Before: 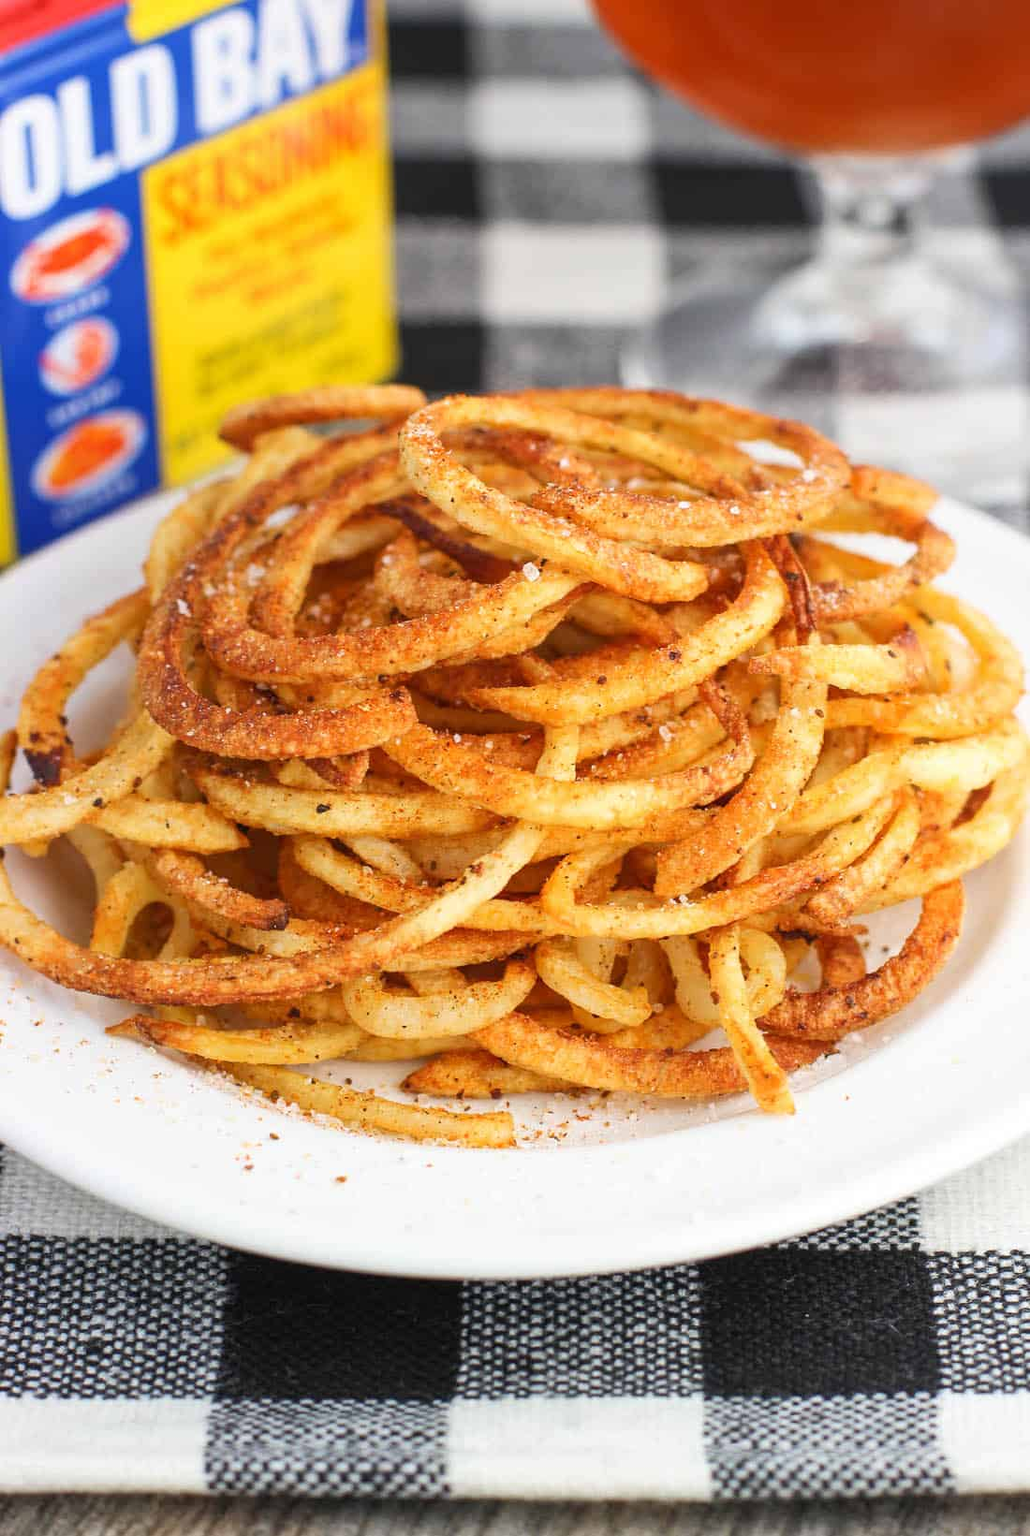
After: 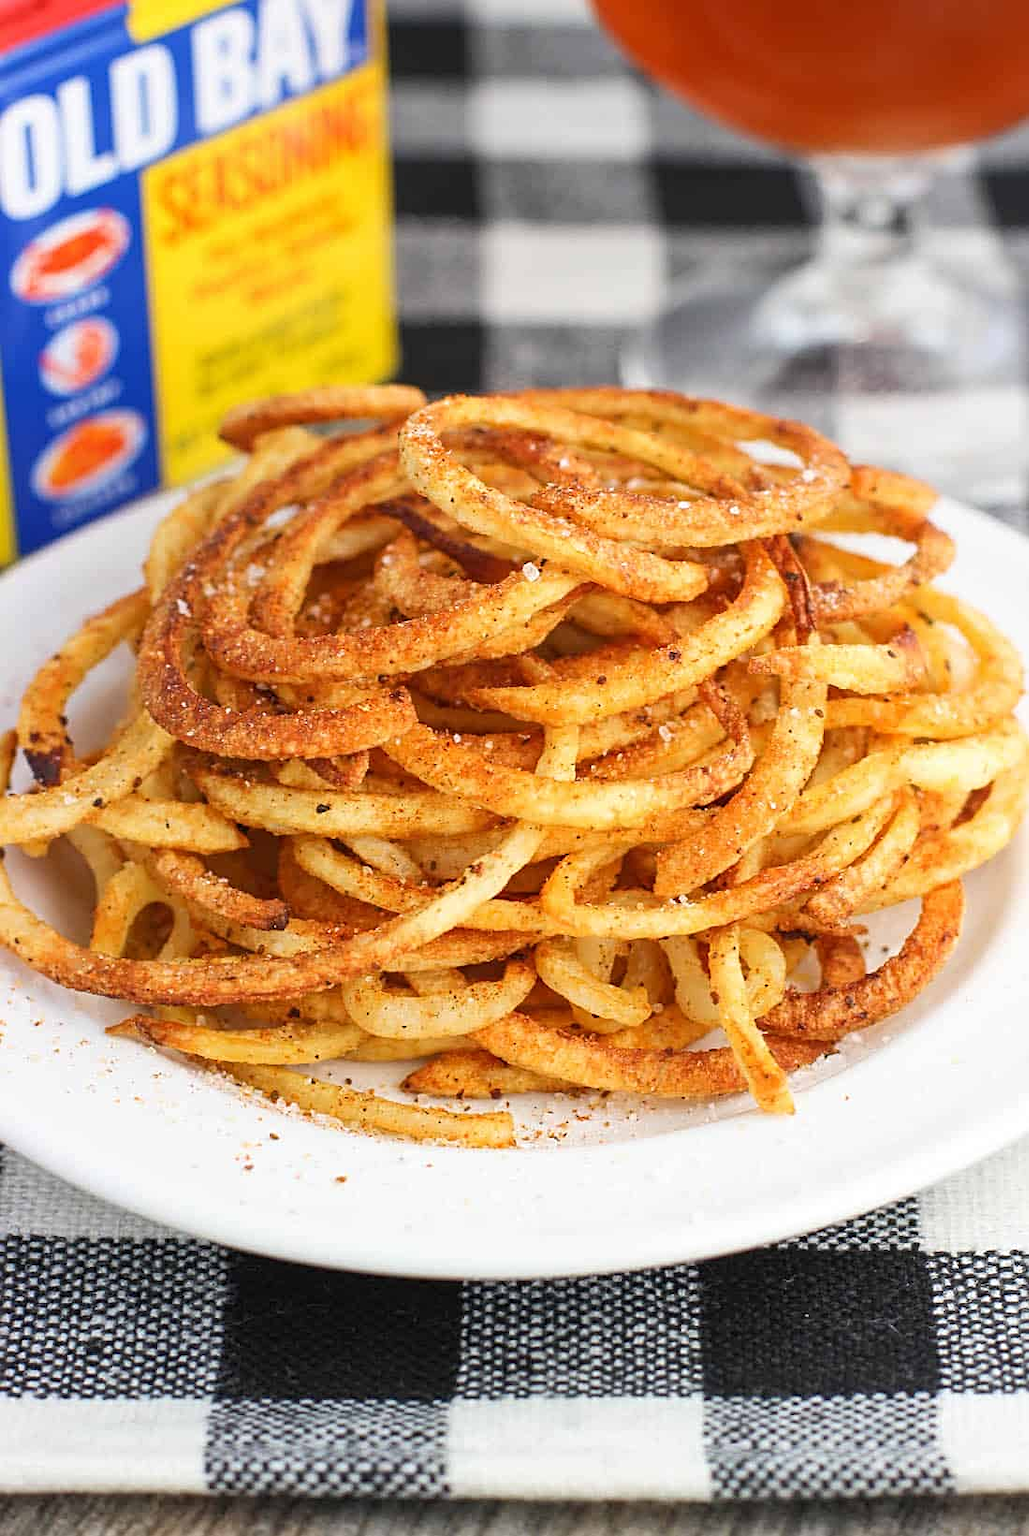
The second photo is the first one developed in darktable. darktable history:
sharpen: radius 2.525, amount 0.334
